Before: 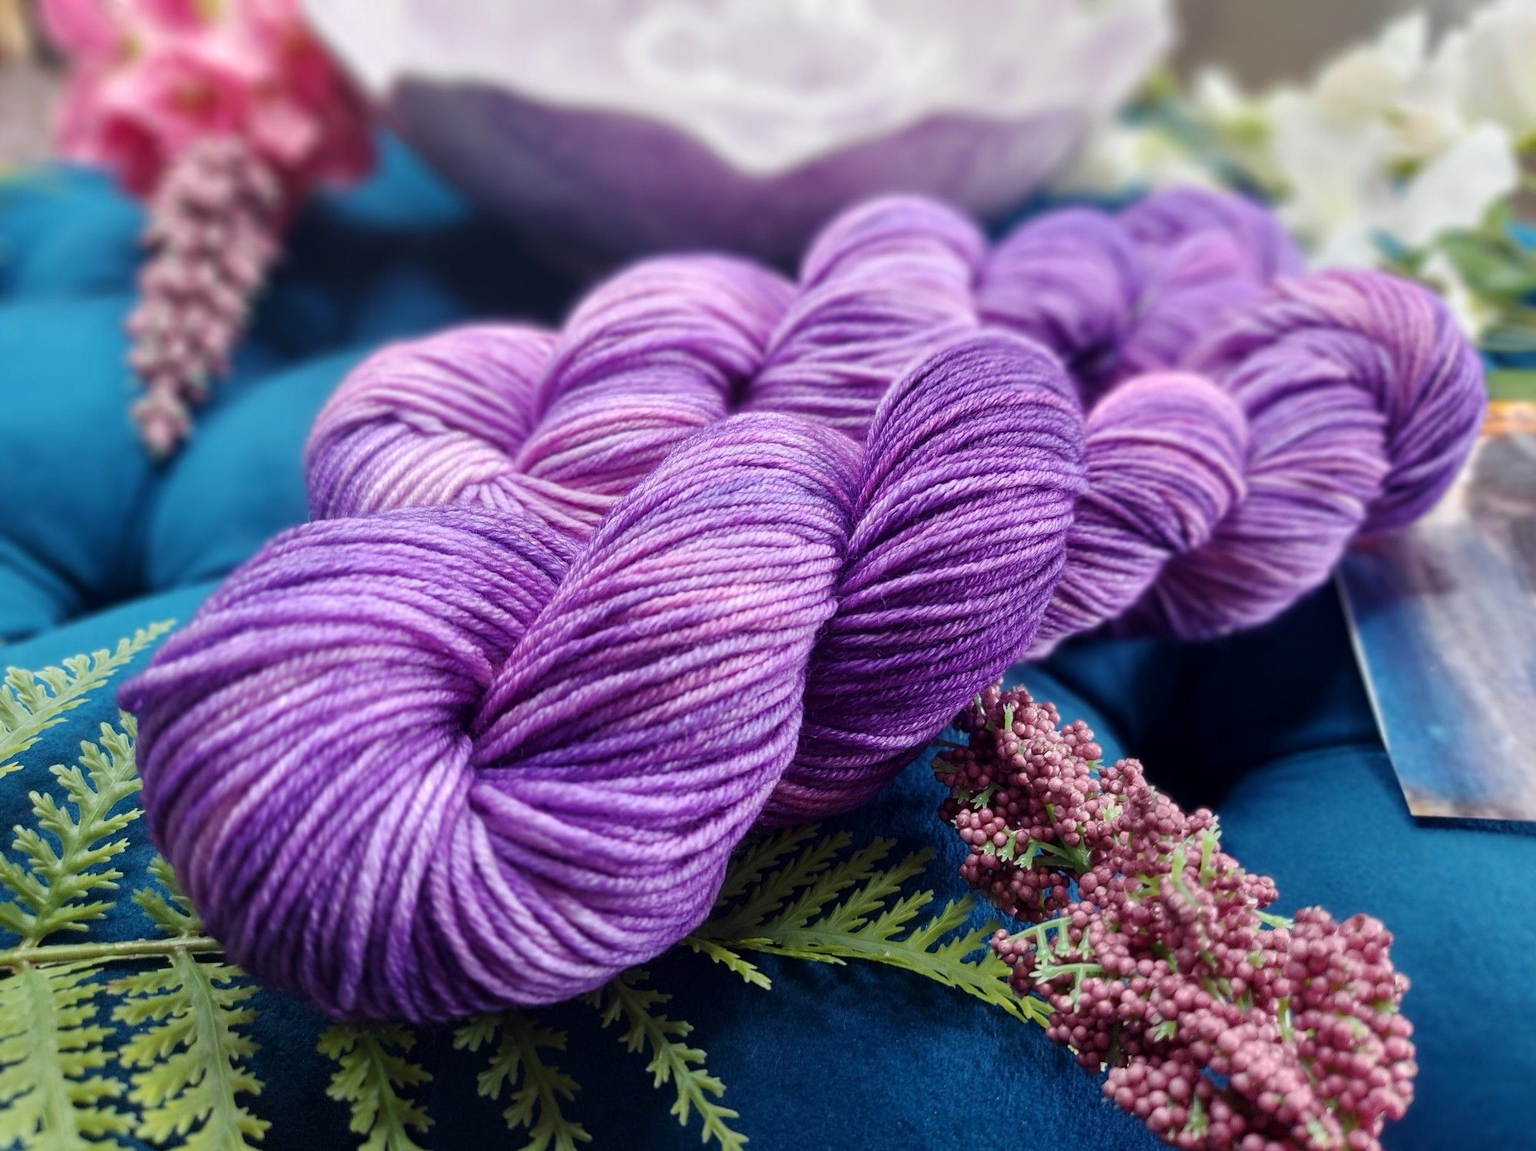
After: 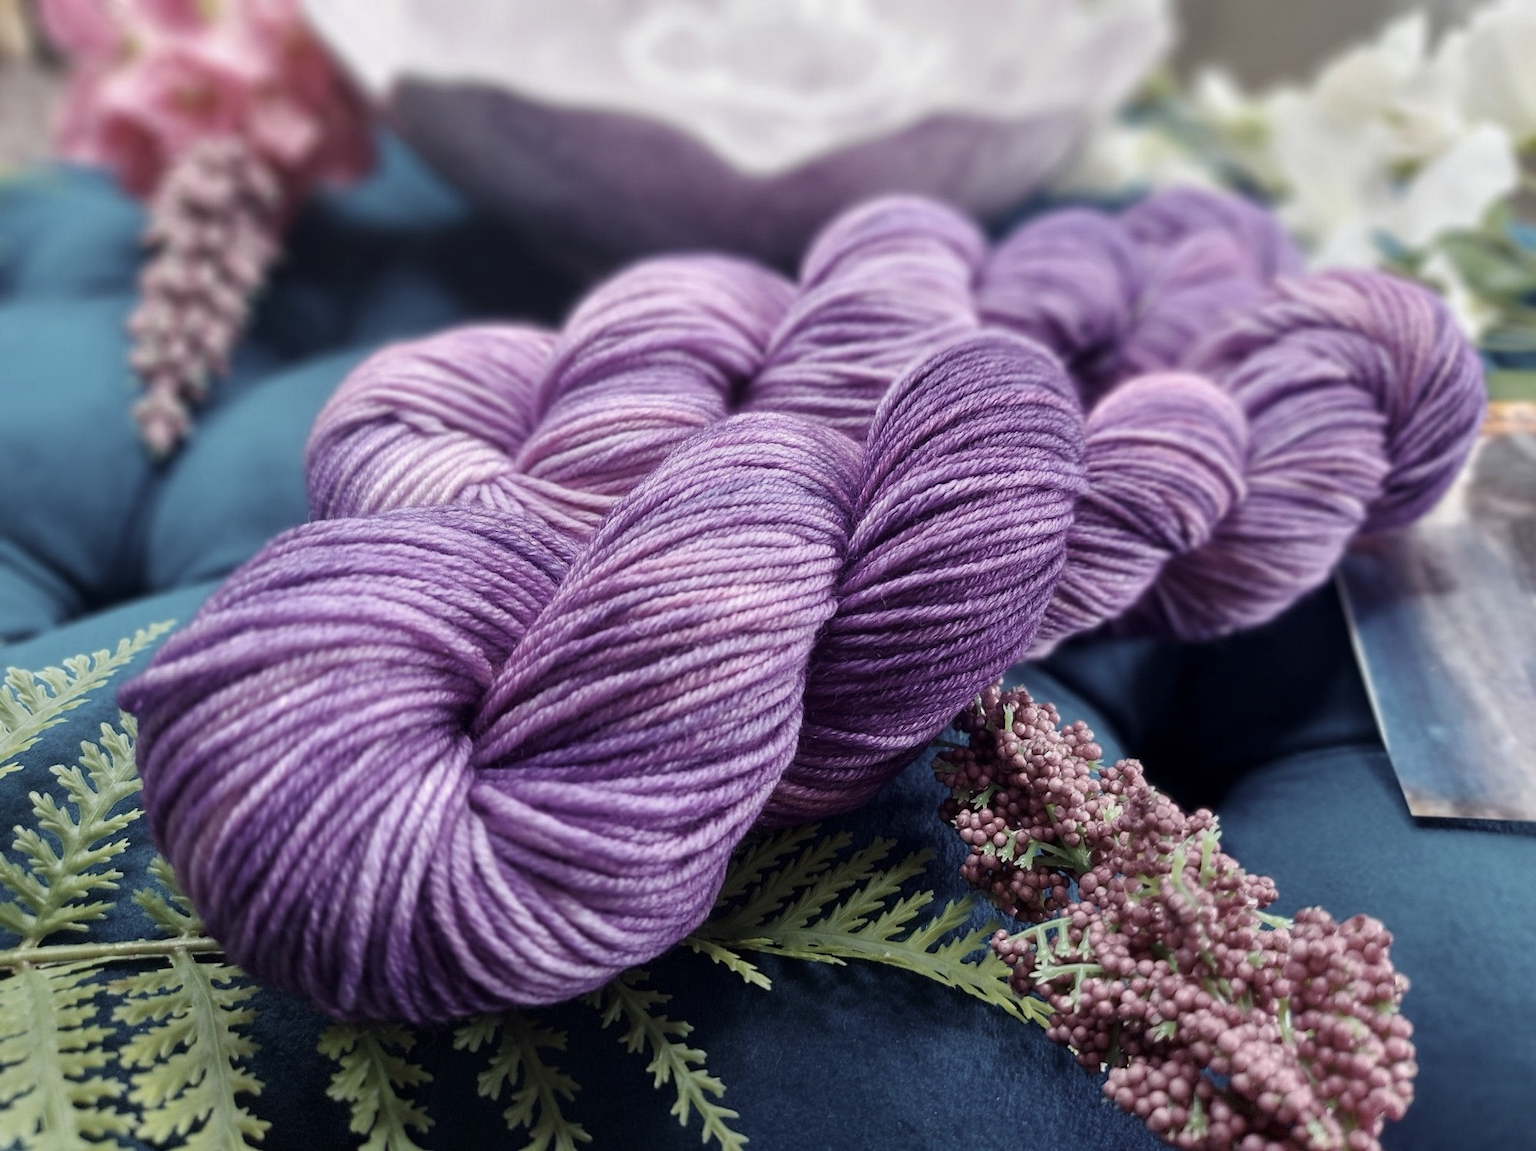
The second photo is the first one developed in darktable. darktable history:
color correction: highlights b* -0.059, saturation 0.588
